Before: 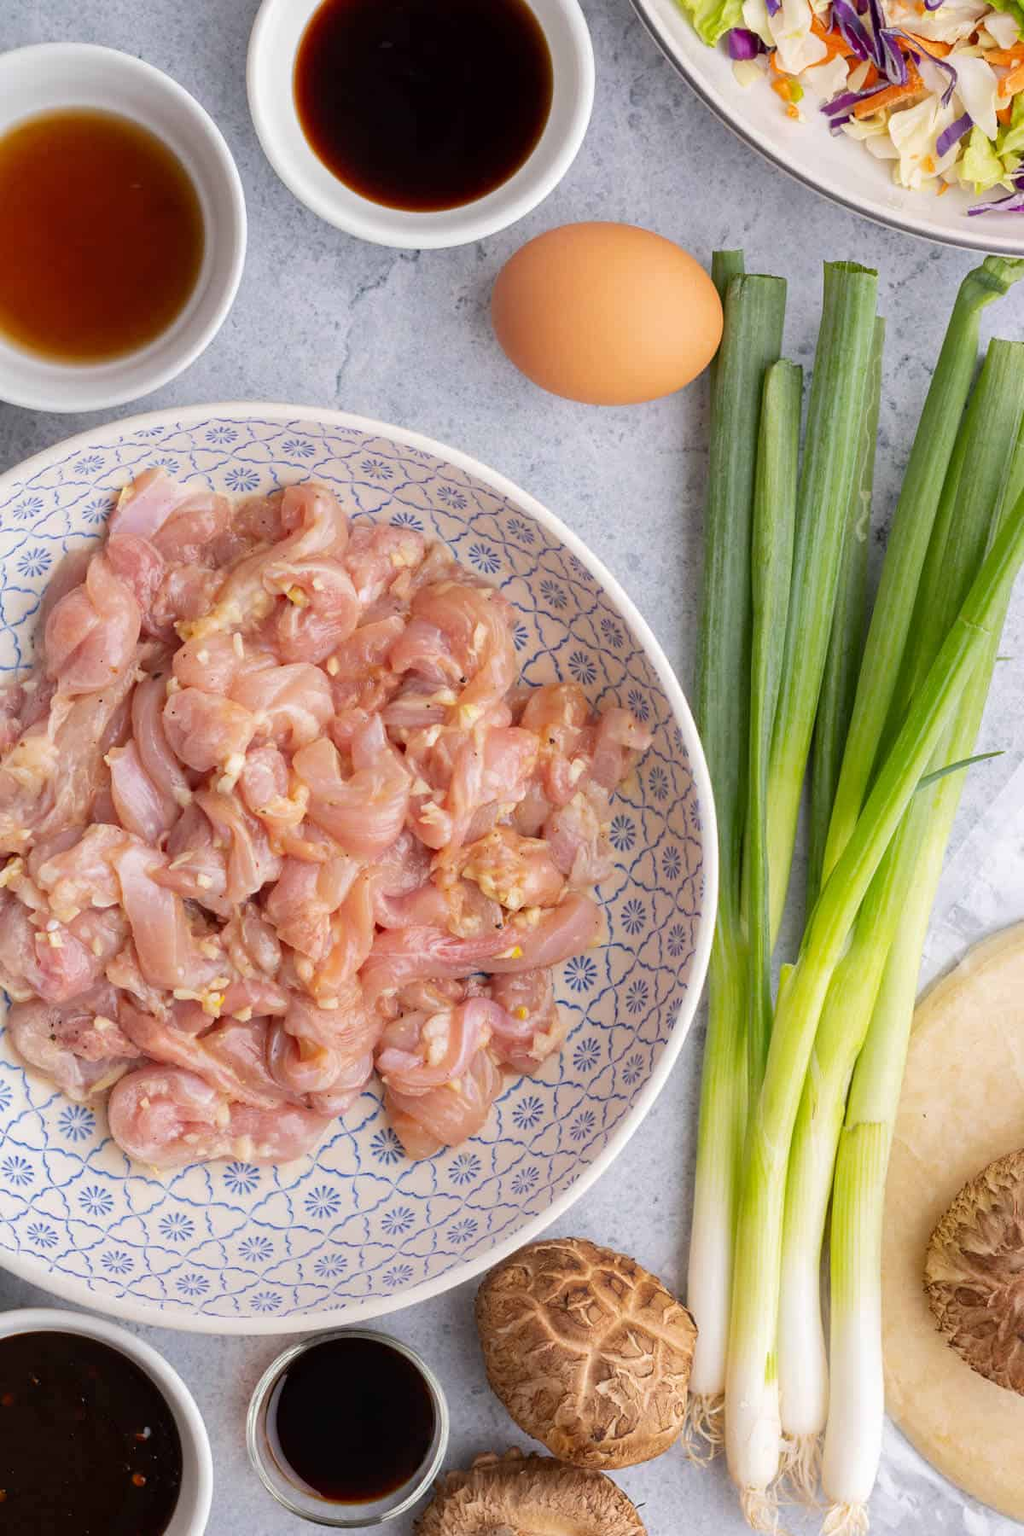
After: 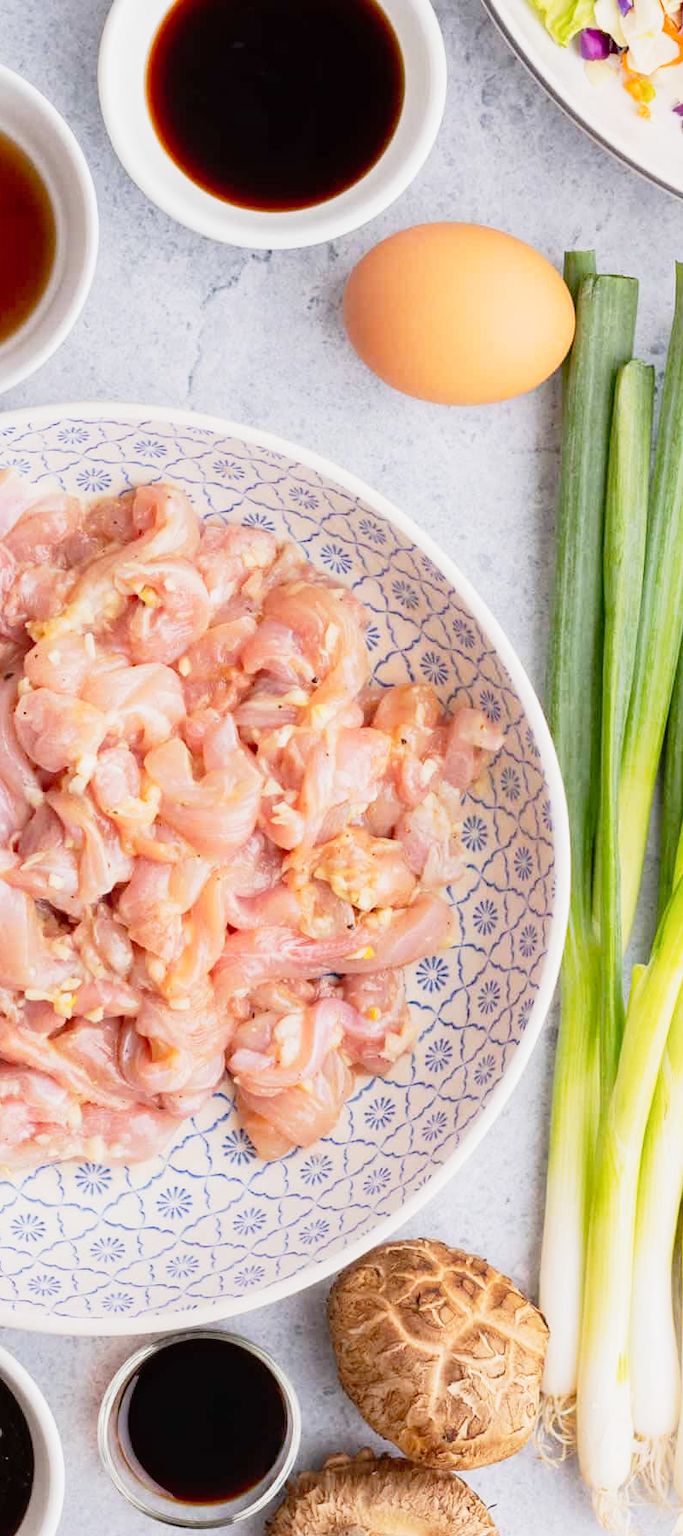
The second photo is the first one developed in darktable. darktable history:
crop and rotate: left 14.507%, right 18.704%
tone curve: curves: ch0 [(0, 0.005) (0.103, 0.097) (0.18, 0.22) (0.378, 0.482) (0.504, 0.631) (0.663, 0.801) (0.834, 0.914) (1, 0.971)]; ch1 [(0, 0) (0.172, 0.123) (0.324, 0.253) (0.396, 0.388) (0.478, 0.461) (0.499, 0.498) (0.522, 0.528) (0.604, 0.692) (0.704, 0.818) (1, 1)]; ch2 [(0, 0) (0.411, 0.424) (0.496, 0.5) (0.515, 0.519) (0.555, 0.585) (0.628, 0.703) (1, 1)], preserve colors none
